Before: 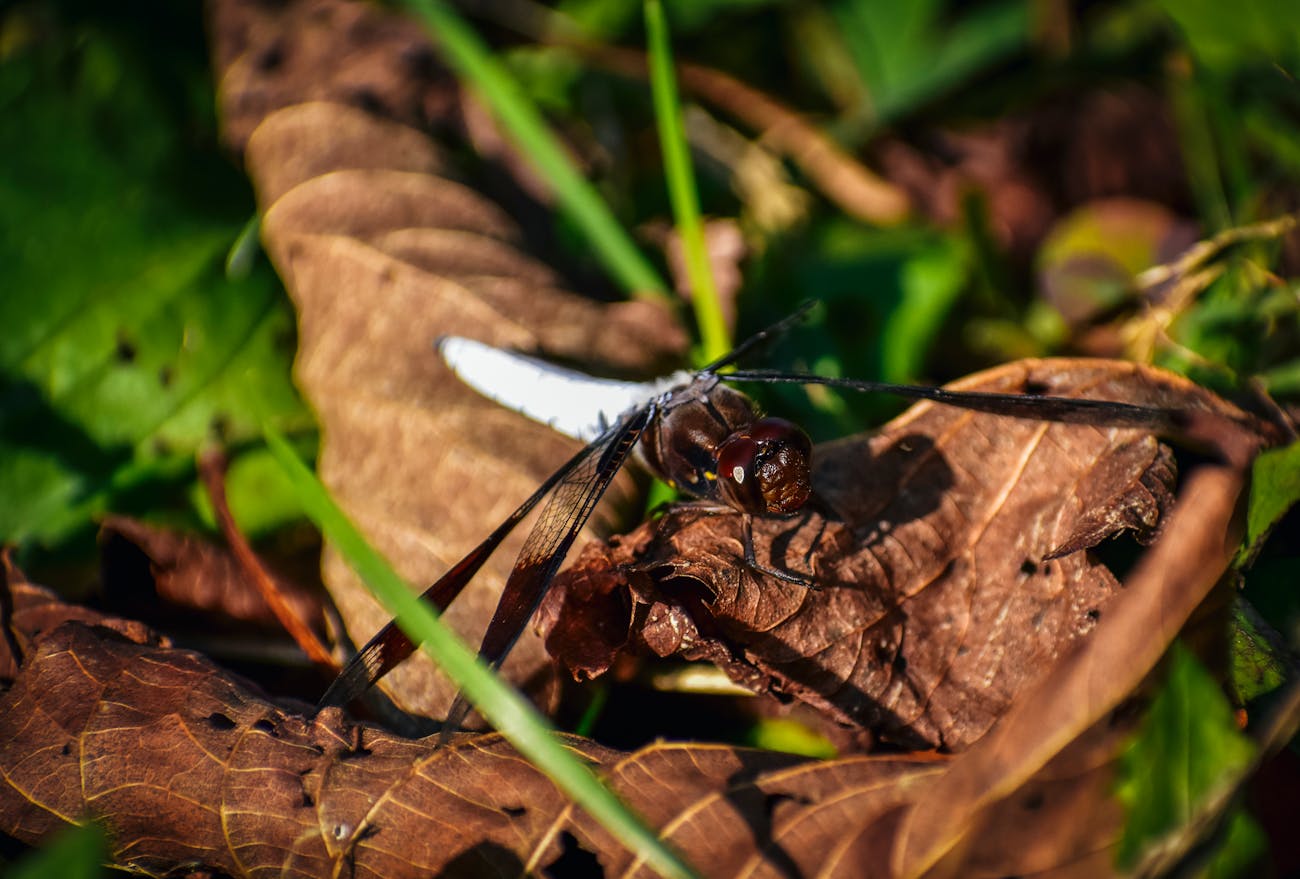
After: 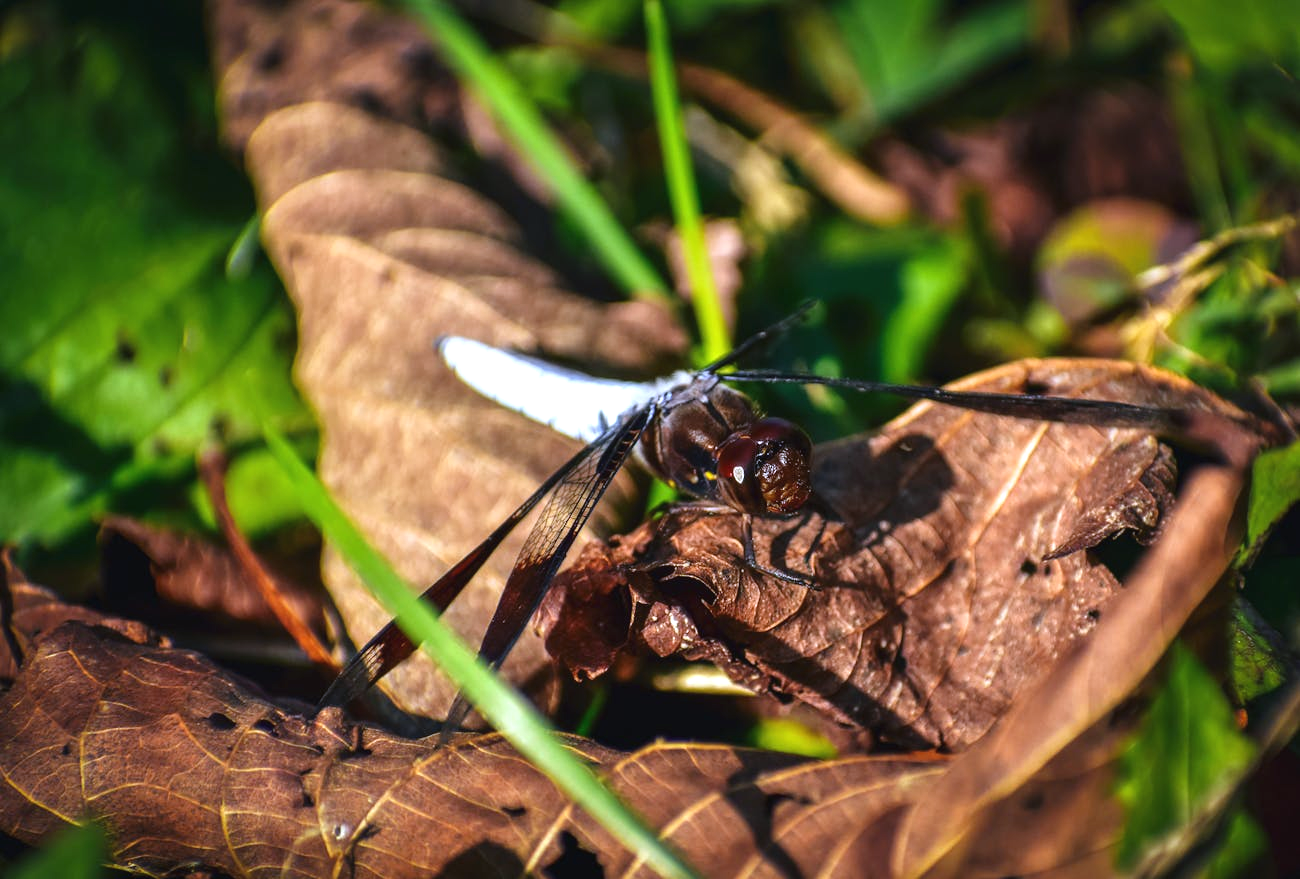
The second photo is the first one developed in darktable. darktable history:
white balance: red 0.948, green 1.02, blue 1.176
exposure: black level correction -0.002, exposure 0.54 EV, compensate highlight preservation false
